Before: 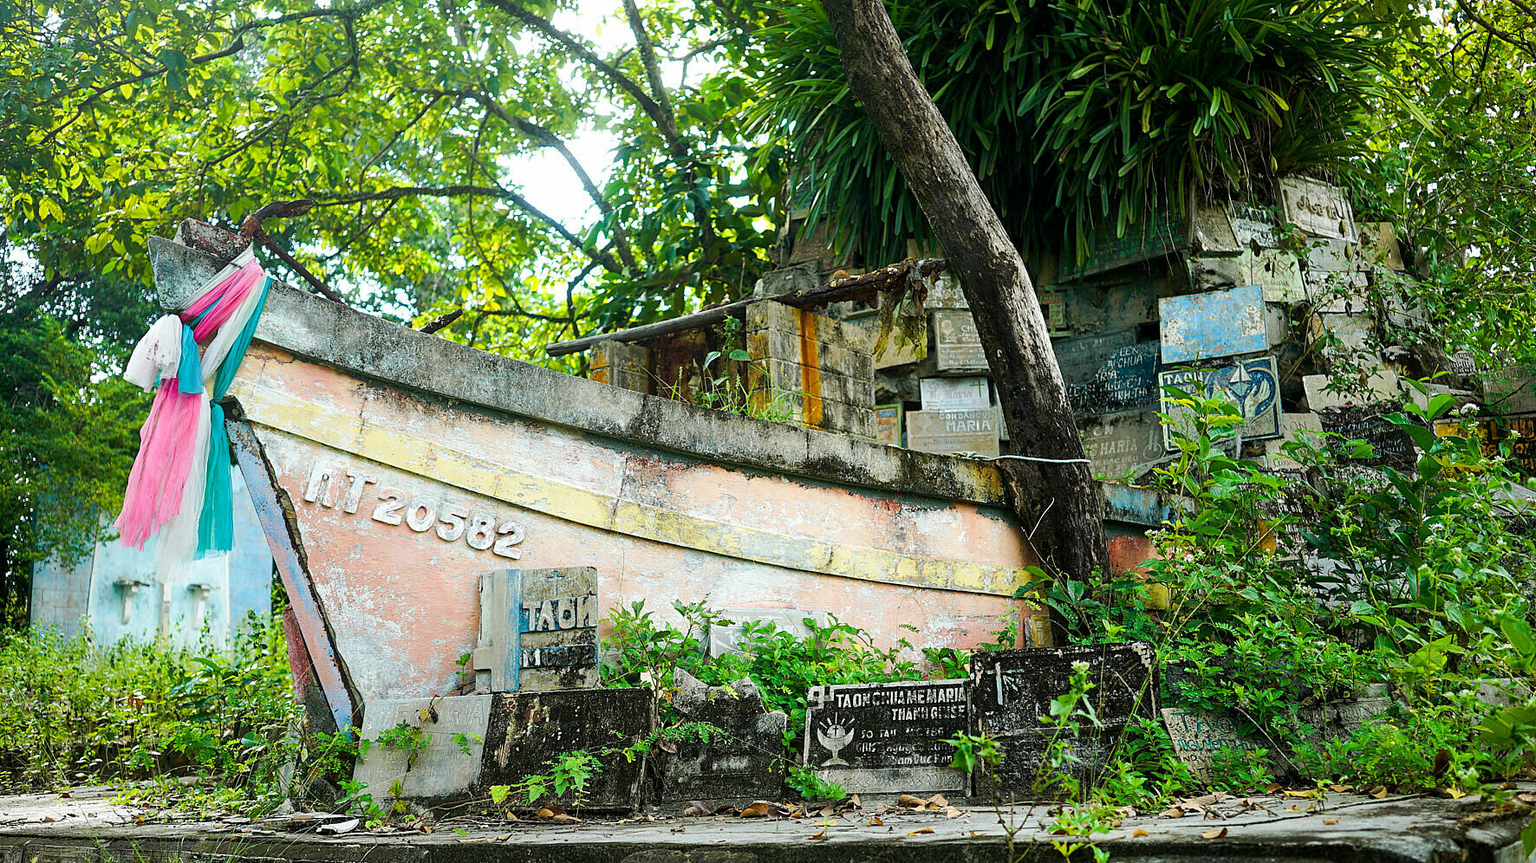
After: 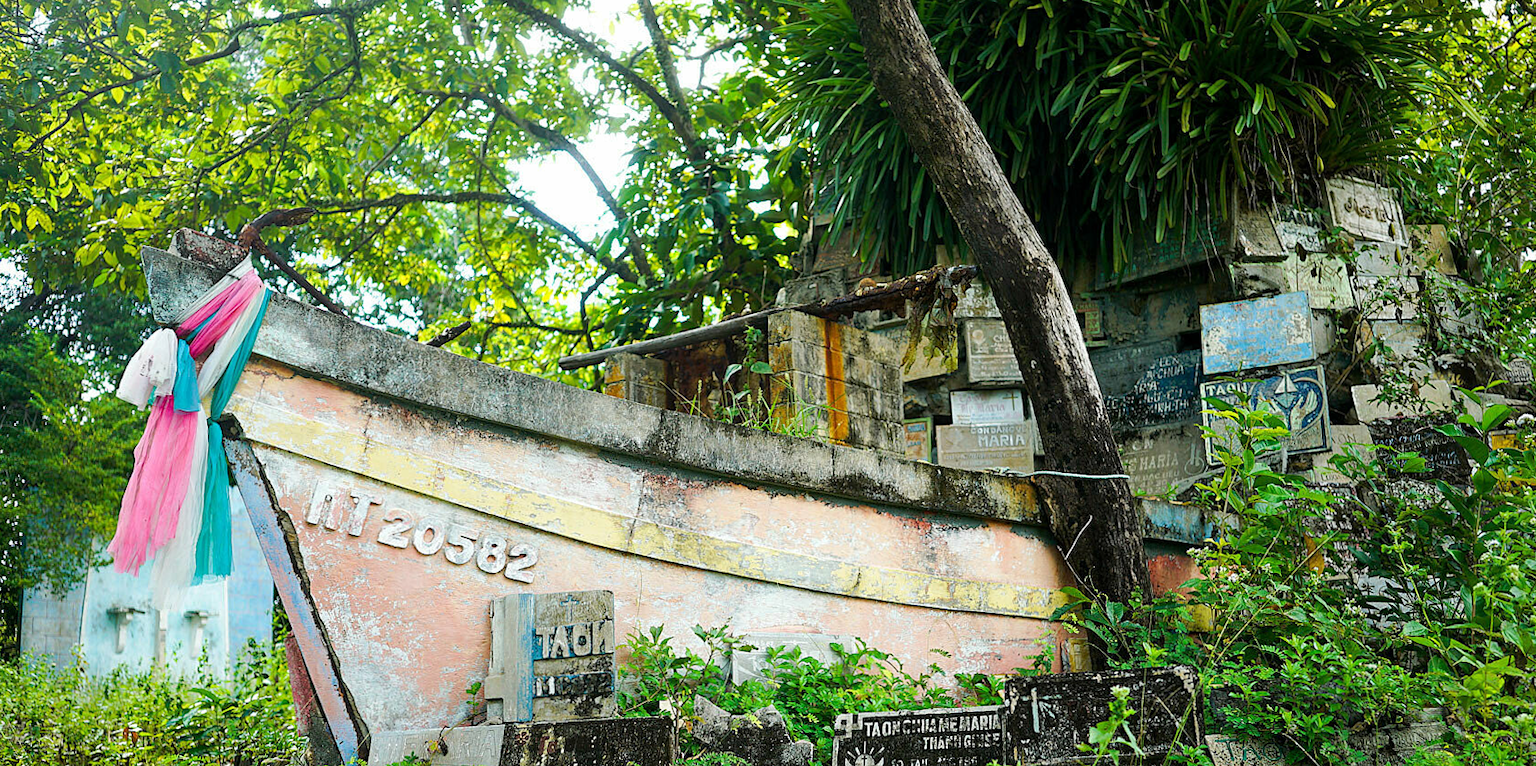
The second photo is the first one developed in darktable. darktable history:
crop and rotate: angle 0.334°, left 0.291%, right 3.191%, bottom 14.328%
